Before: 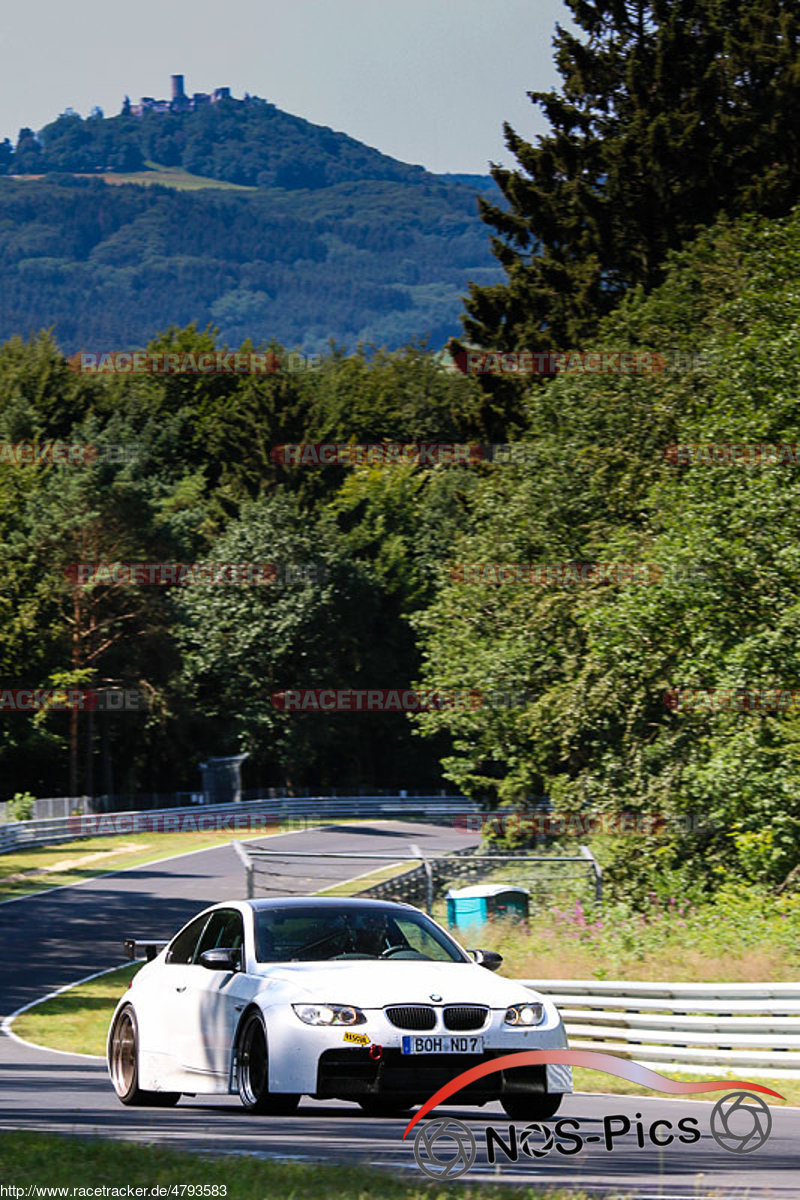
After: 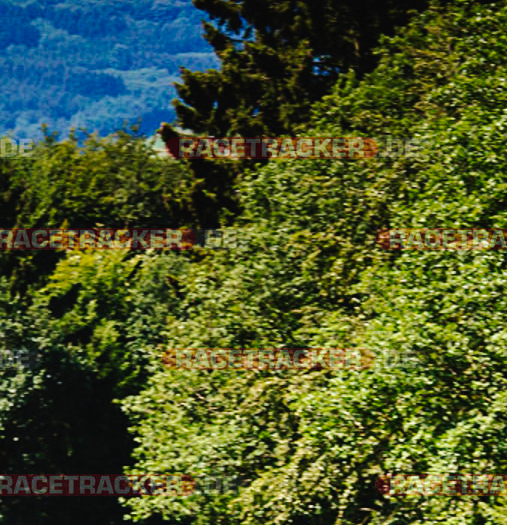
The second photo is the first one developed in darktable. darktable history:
crop: left 36.067%, top 17.981%, right 0.524%, bottom 38.19%
velvia: on, module defaults
tone curve: curves: ch0 [(0, 0.019) (0.078, 0.058) (0.223, 0.217) (0.424, 0.553) (0.631, 0.764) (0.816, 0.932) (1, 1)]; ch1 [(0, 0) (0.262, 0.227) (0.417, 0.386) (0.469, 0.467) (0.502, 0.503) (0.544, 0.548) (0.57, 0.579) (0.608, 0.62) (0.65, 0.68) (0.994, 0.987)]; ch2 [(0, 0) (0.262, 0.188) (0.5, 0.504) (0.553, 0.592) (0.599, 0.653) (1, 1)], preserve colors none
